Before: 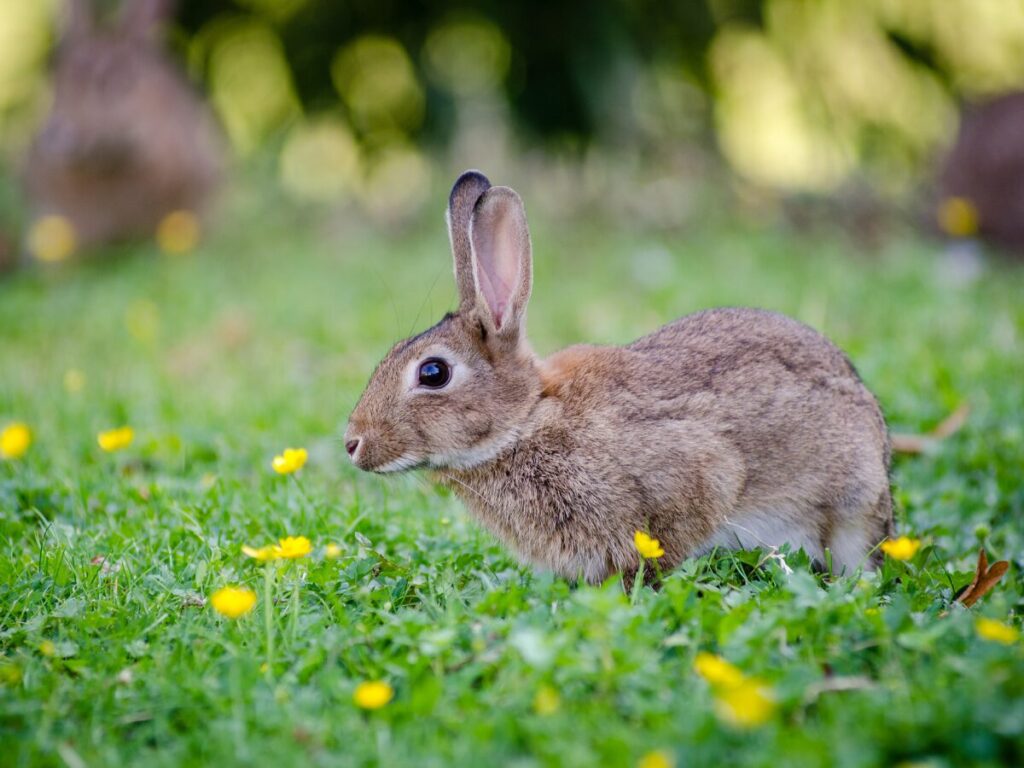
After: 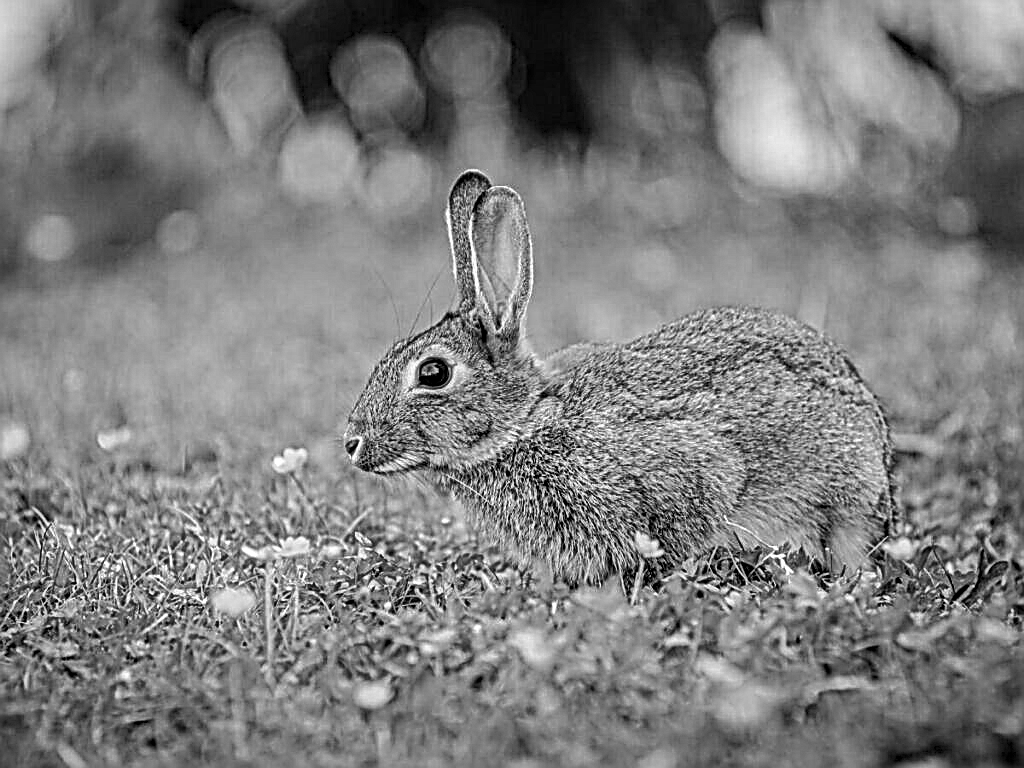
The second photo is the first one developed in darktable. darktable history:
local contrast: mode bilateral grid, contrast 20, coarseness 3, detail 300%, midtone range 0.2
sharpen: amount 0.575
color calibration: output gray [0.267, 0.423, 0.261, 0], illuminant same as pipeline (D50), adaptation none (bypass)
